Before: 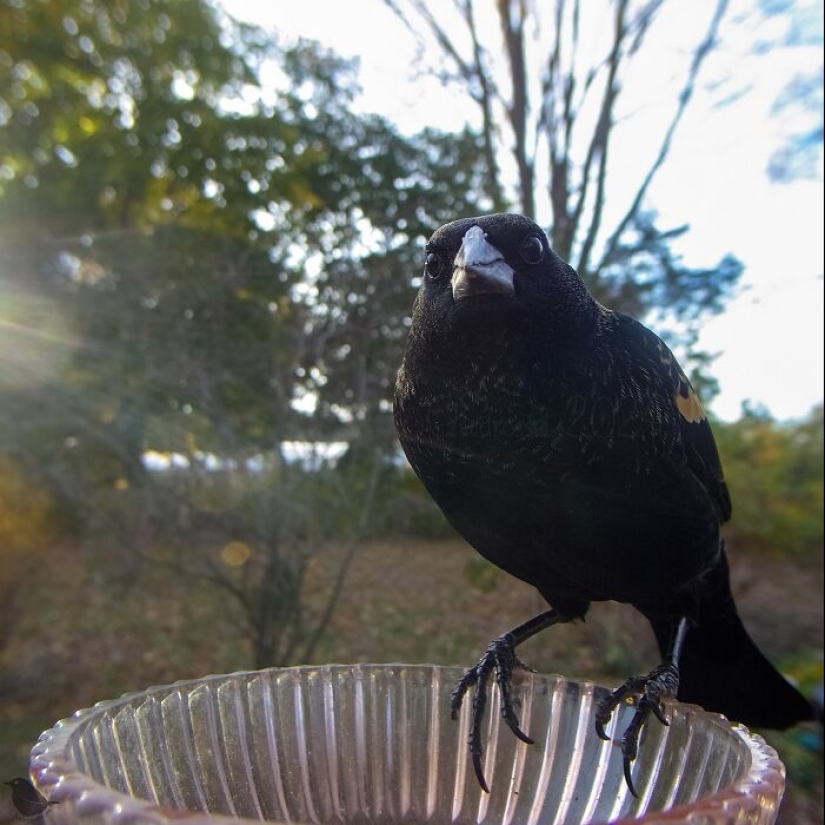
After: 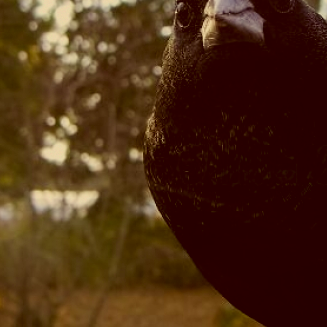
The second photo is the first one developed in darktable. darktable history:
color correction: highlights a* 1.11, highlights b* 24, shadows a* 15.93, shadows b* 24.63
crop: left 30.406%, top 30.487%, right 29.882%, bottom 29.829%
tone curve: curves: ch0 [(0, 0) (0.087, 0.054) (0.281, 0.245) (0.532, 0.514) (0.835, 0.818) (0.994, 0.955)]; ch1 [(0, 0) (0.27, 0.195) (0.406, 0.435) (0.452, 0.474) (0.495, 0.5) (0.514, 0.508) (0.537, 0.556) (0.654, 0.689) (1, 1)]; ch2 [(0, 0) (0.269, 0.299) (0.459, 0.441) (0.498, 0.499) (0.523, 0.52) (0.551, 0.549) (0.633, 0.625) (0.659, 0.681) (0.718, 0.764) (1, 1)], preserve colors none
filmic rgb: middle gray luminance 18.22%, black relative exposure -11.27 EV, white relative exposure 3.72 EV, threshold -0.298 EV, transition 3.19 EV, structure ↔ texture 99.35%, target black luminance 0%, hardness 5.82, latitude 57.97%, contrast 0.964, shadows ↔ highlights balance 49.83%, enable highlight reconstruction true
